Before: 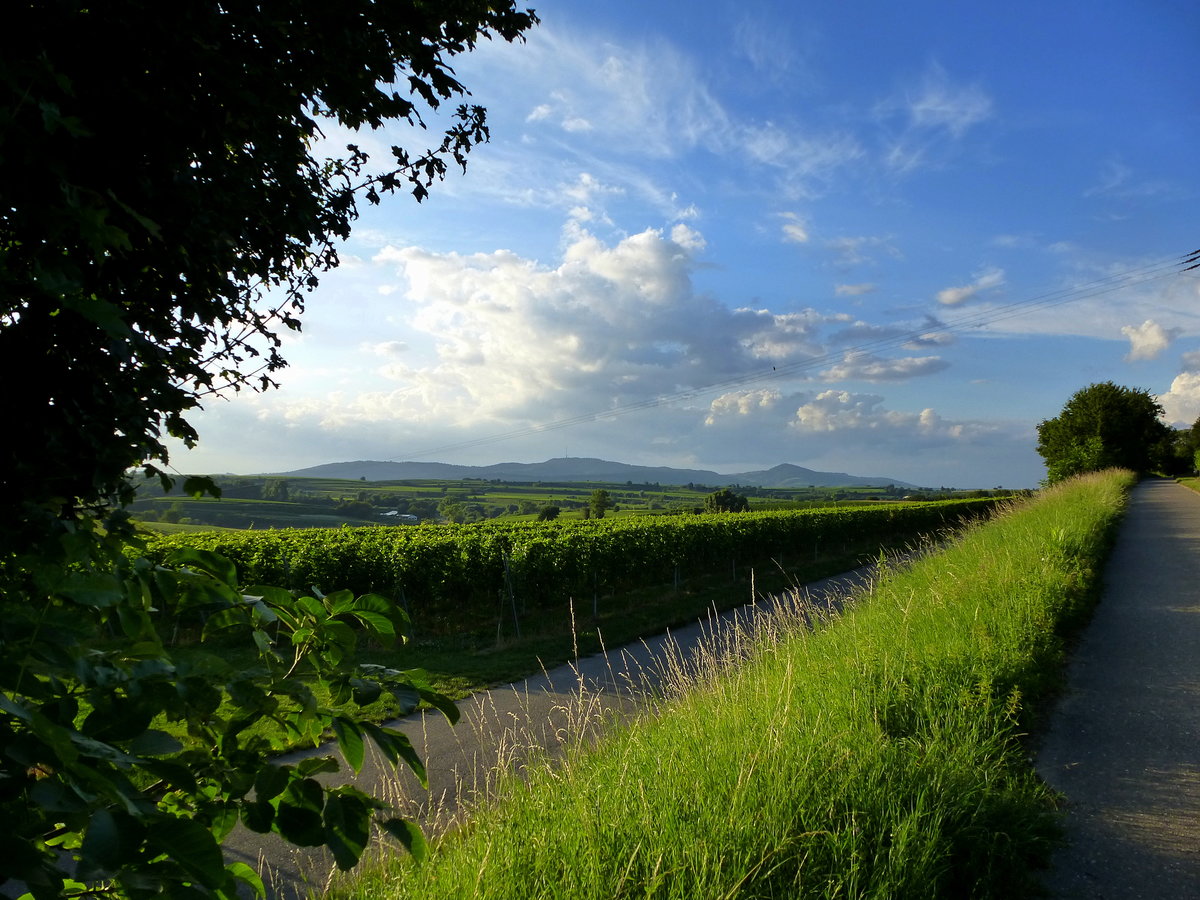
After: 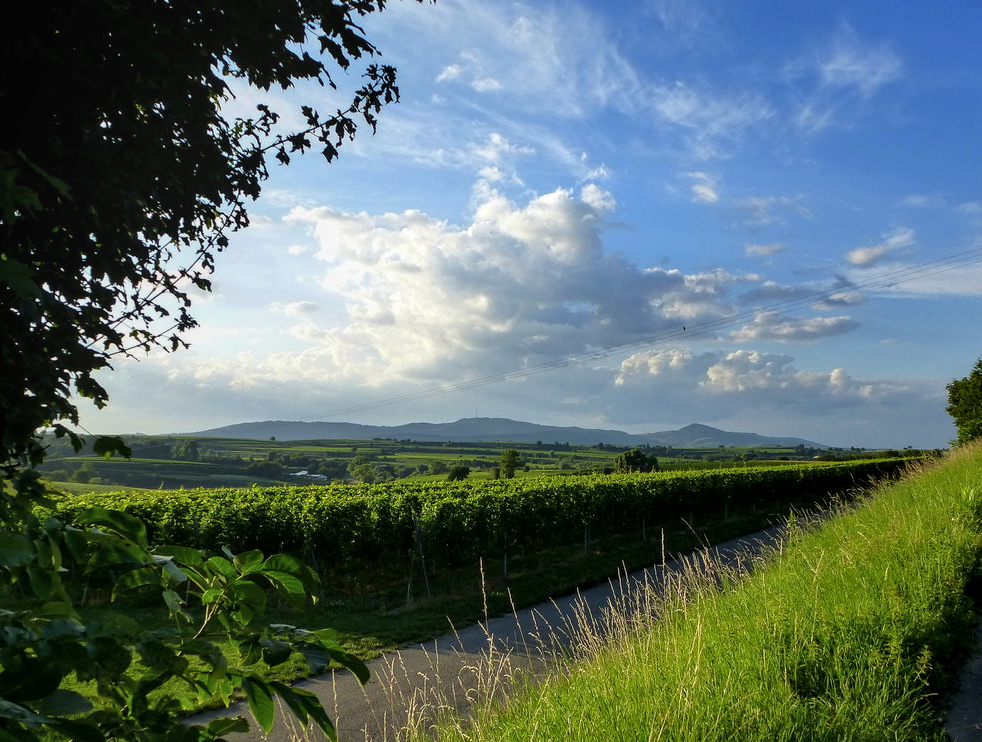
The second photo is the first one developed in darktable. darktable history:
local contrast: on, module defaults
crop and rotate: left 7.539%, top 4.456%, right 10.567%, bottom 13.056%
